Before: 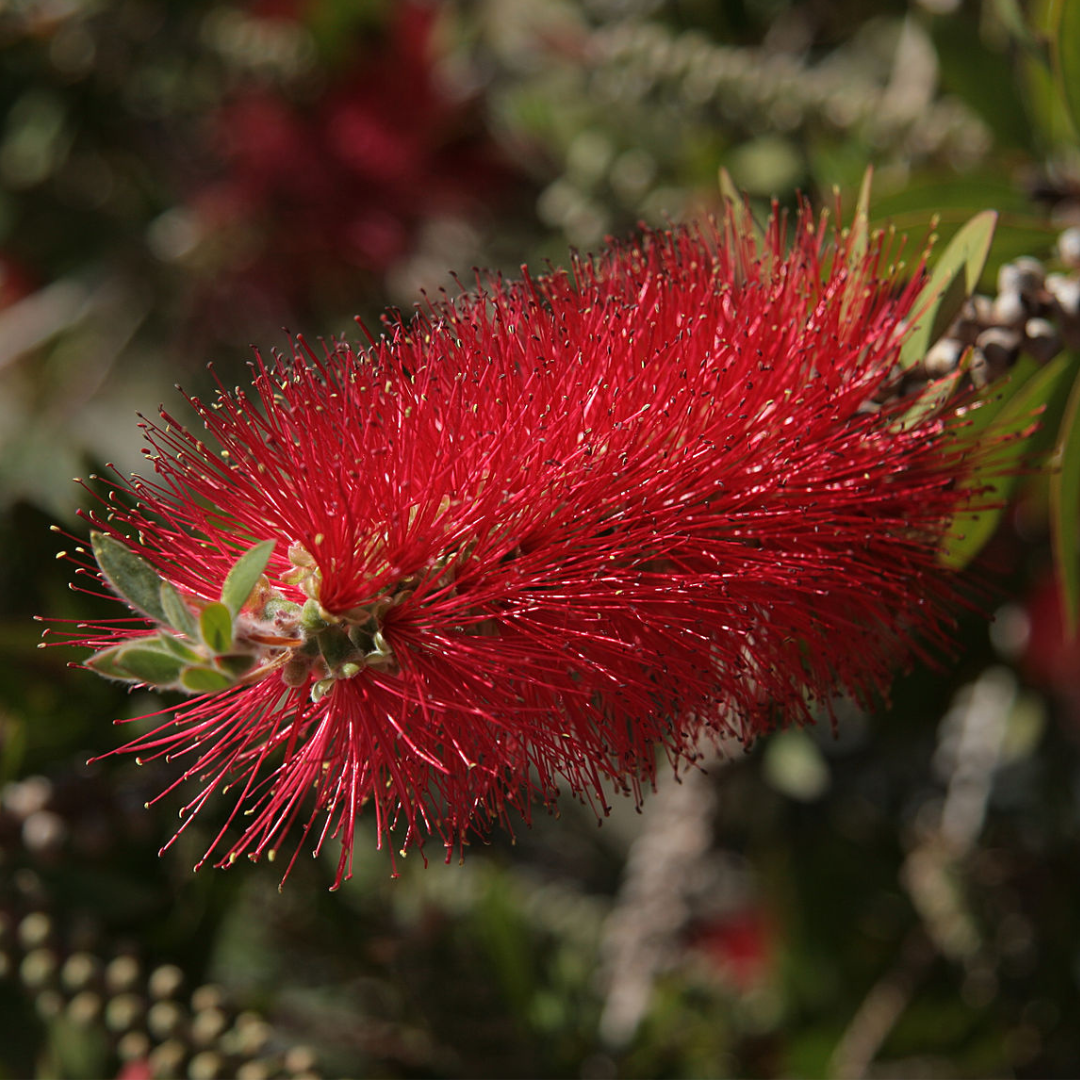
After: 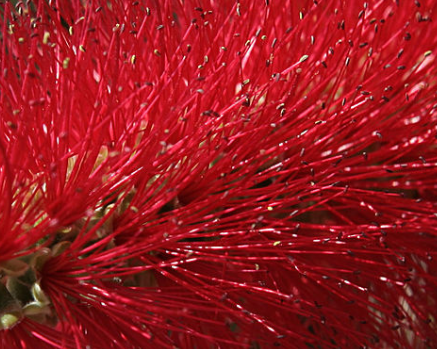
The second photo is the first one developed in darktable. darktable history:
crop: left 31.695%, top 32.38%, right 27.789%, bottom 35.264%
